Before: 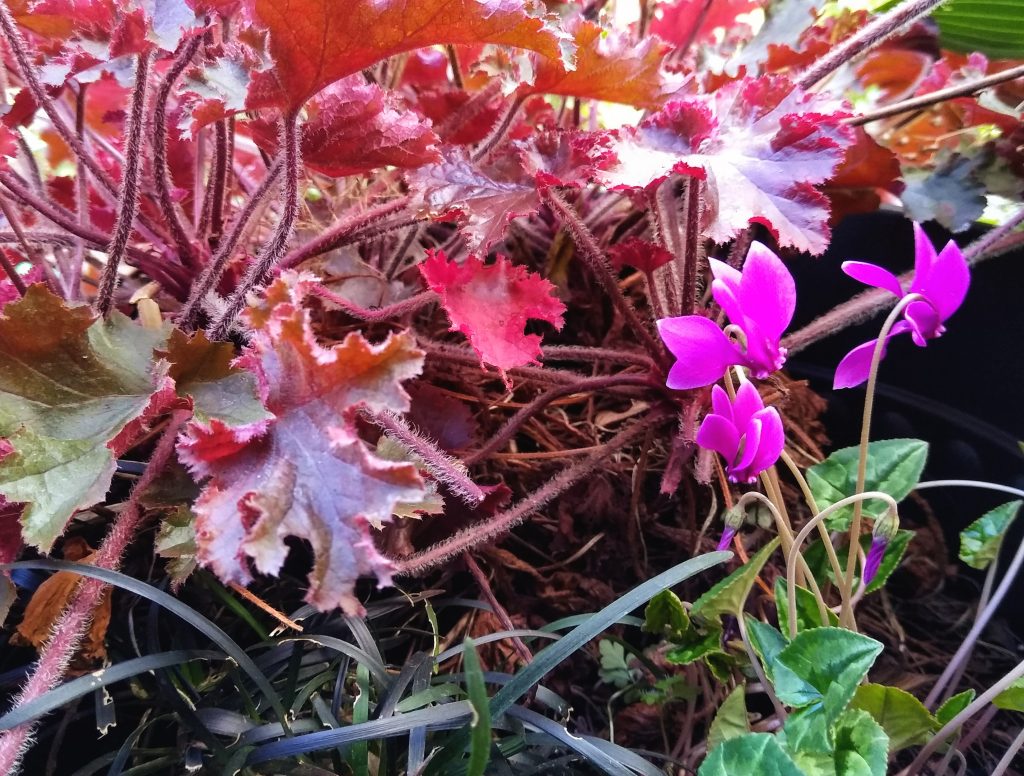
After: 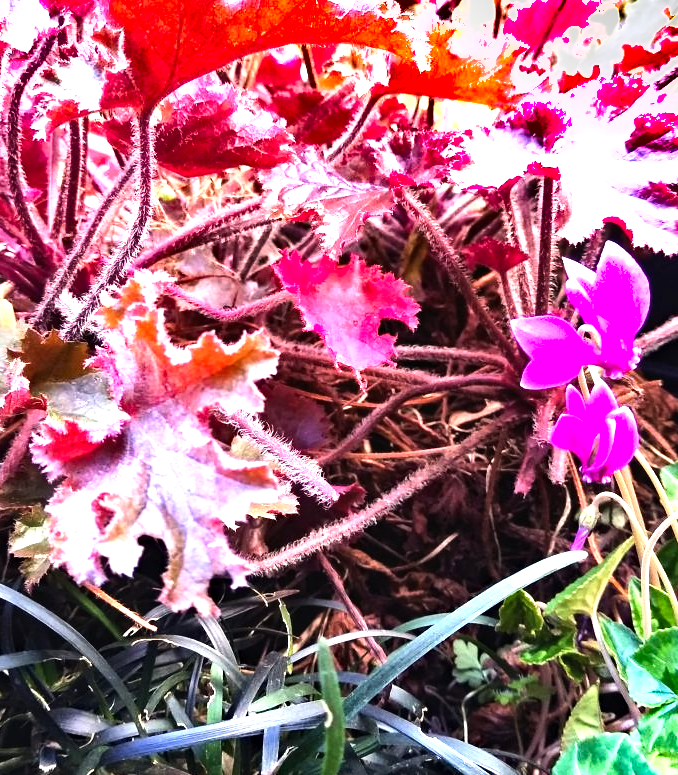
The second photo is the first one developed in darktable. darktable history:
tone equalizer: -8 EV -0.716 EV, -7 EV -0.727 EV, -6 EV -0.622 EV, -5 EV -0.406 EV, -3 EV 0.381 EV, -2 EV 0.6 EV, -1 EV 0.69 EV, +0 EV 0.774 EV, edges refinement/feathering 500, mask exposure compensation -1.57 EV, preserve details no
crop and rotate: left 14.336%, right 19.405%
shadows and highlights: shadows 43.83, white point adjustment -1.41, soften with gaussian
exposure: black level correction 0, exposure 1.104 EV, compensate exposure bias true, compensate highlight preservation false
haze removal: adaptive false
